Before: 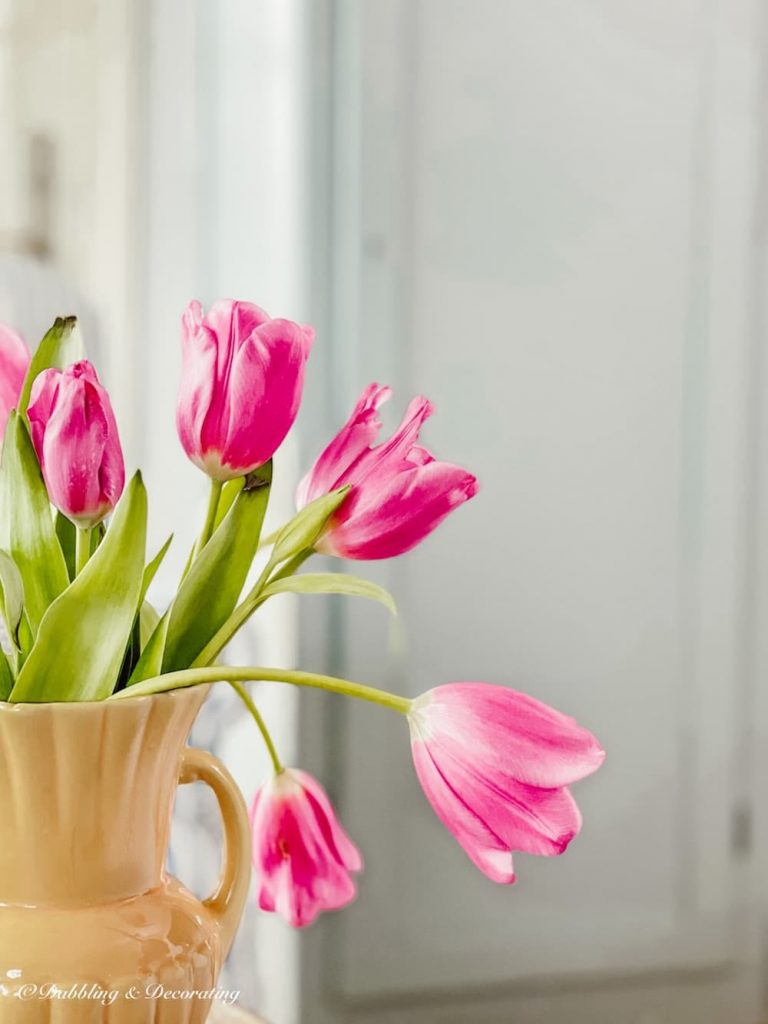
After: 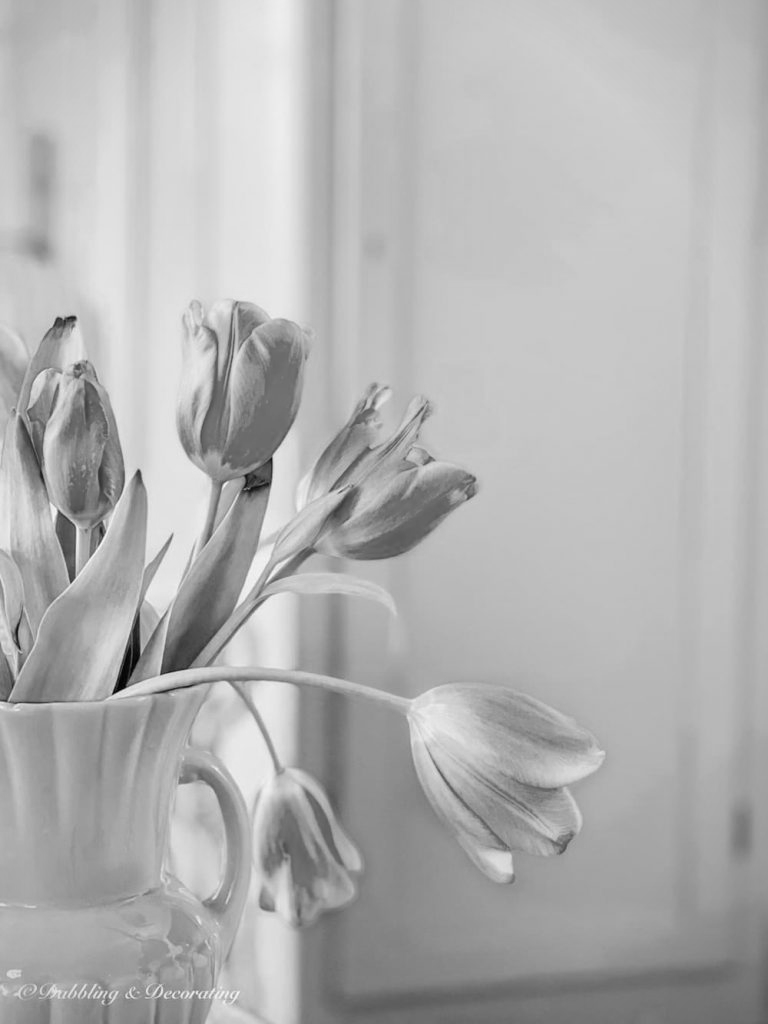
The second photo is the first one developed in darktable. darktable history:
monochrome: a 32, b 64, size 2.3
vignetting: fall-off start 100%, fall-off radius 64.94%, automatic ratio true, unbound false
